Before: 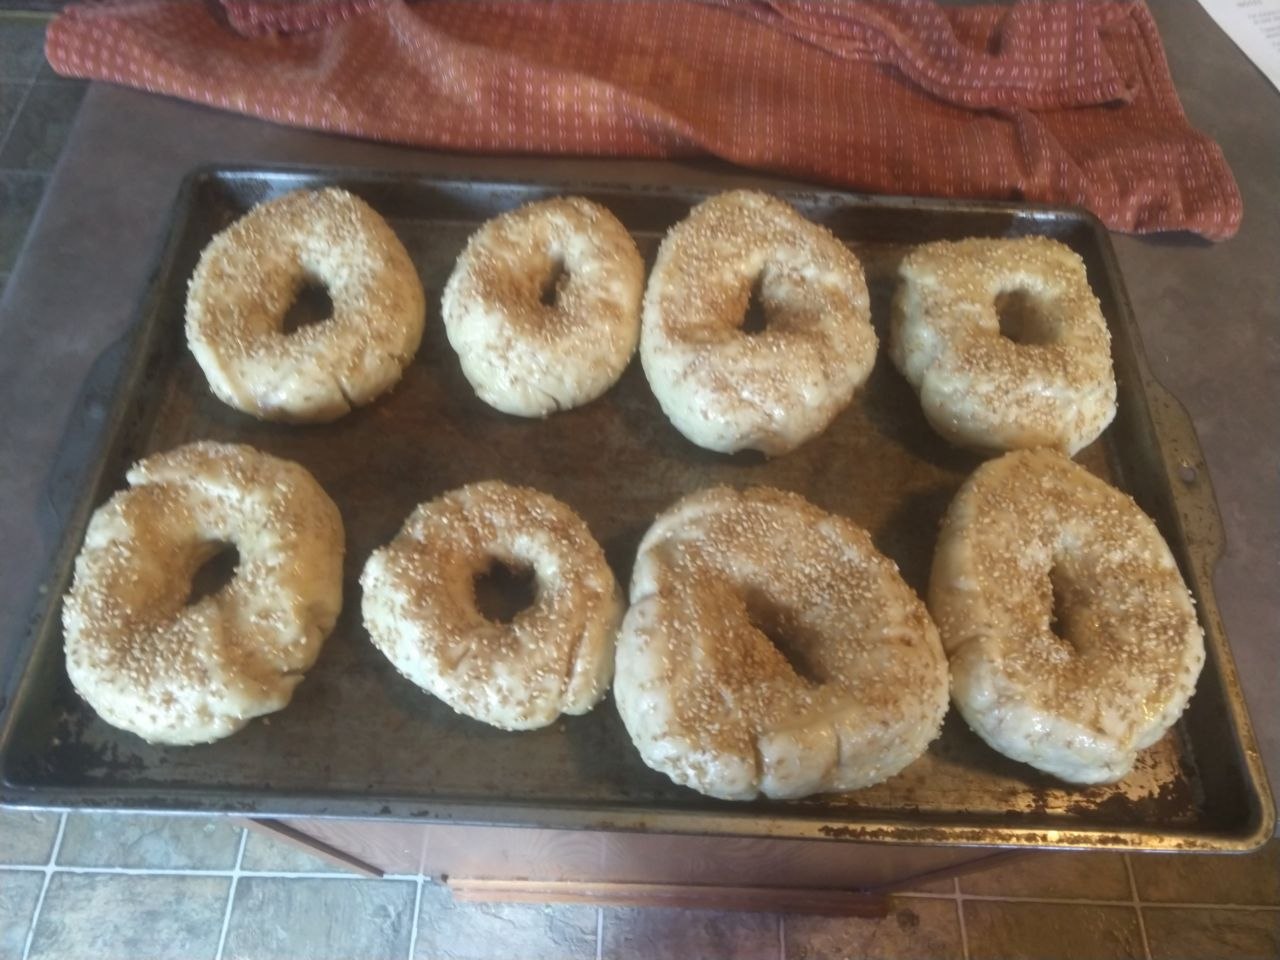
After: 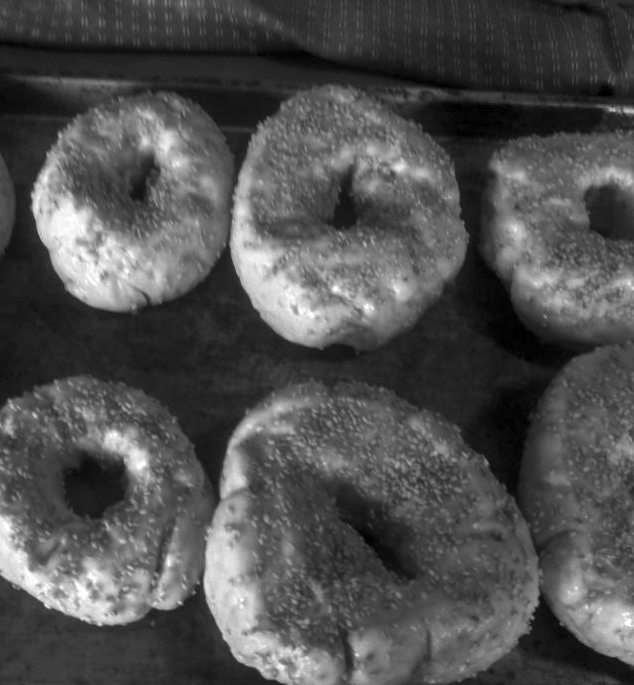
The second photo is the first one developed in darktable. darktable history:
local contrast: on, module defaults
color zones: curves: ch0 [(0.002, 0.429) (0.121, 0.212) (0.198, 0.113) (0.276, 0.344) (0.331, 0.541) (0.41, 0.56) (0.482, 0.289) (0.619, 0.227) (0.721, 0.18) (0.821, 0.435) (0.928, 0.555) (1, 0.587)]; ch1 [(0, 0) (0.143, 0) (0.286, 0) (0.429, 0) (0.571, 0) (0.714, 0) (0.857, 0)]
levels: levels [0.116, 0.574, 1]
crop: left 32.075%, top 10.976%, right 18.355%, bottom 17.596%
